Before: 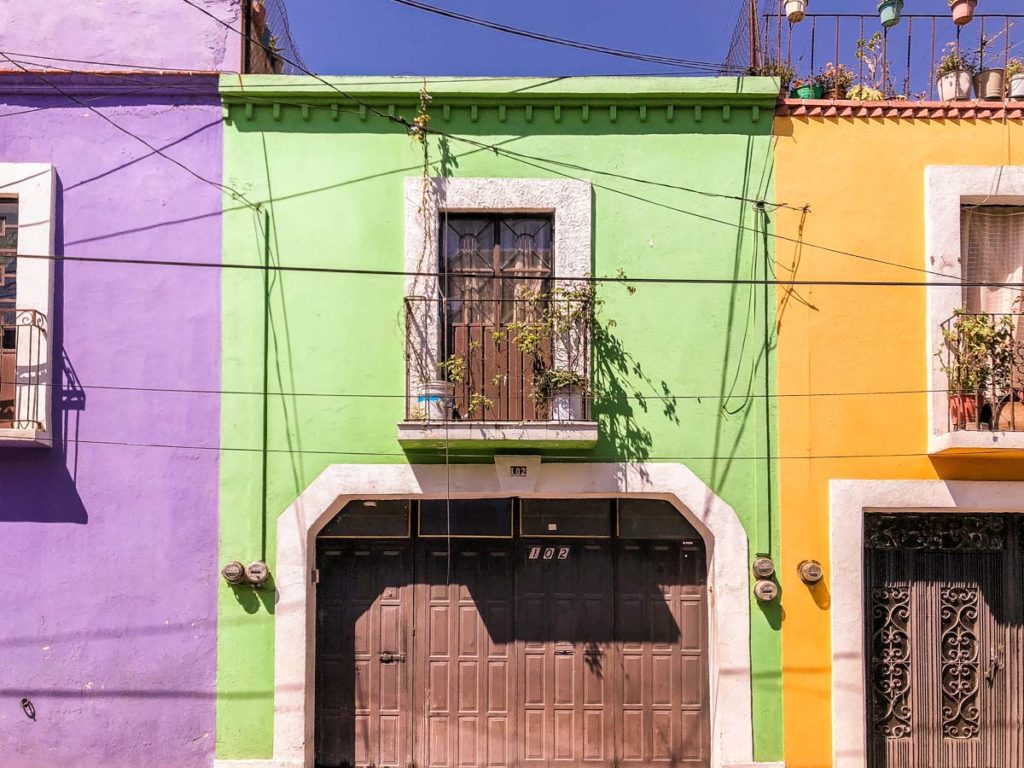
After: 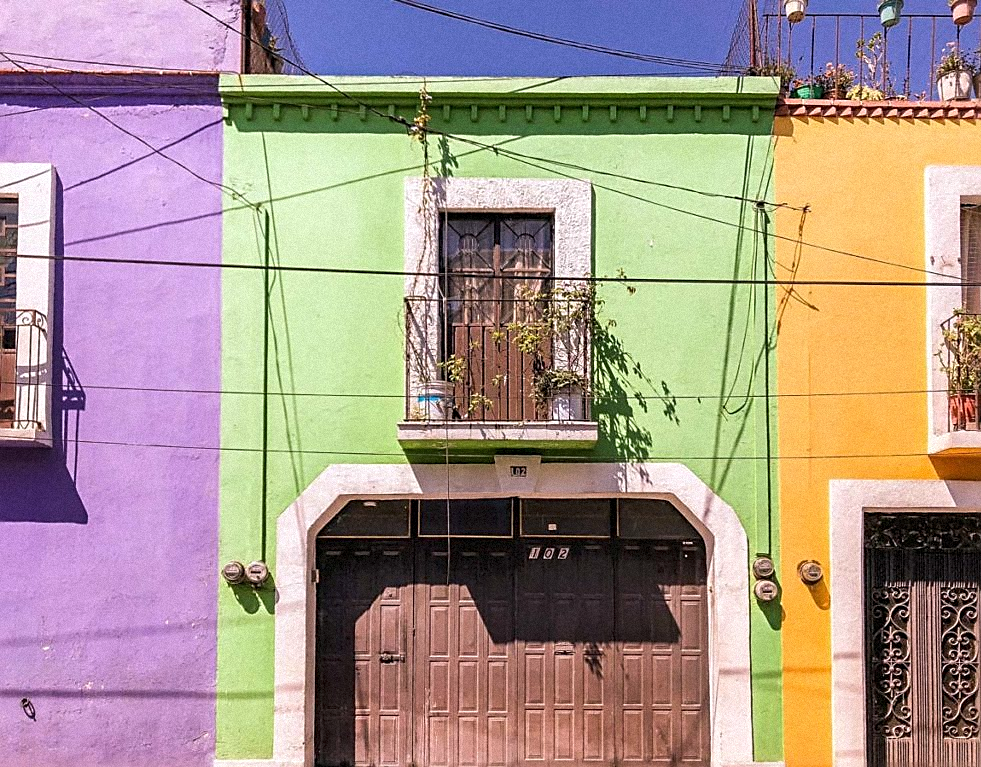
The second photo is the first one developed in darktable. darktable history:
crop: right 4.126%, bottom 0.031%
white balance: red 1.009, blue 1.027
grain: mid-tones bias 0%
sharpen: amount 0.6
